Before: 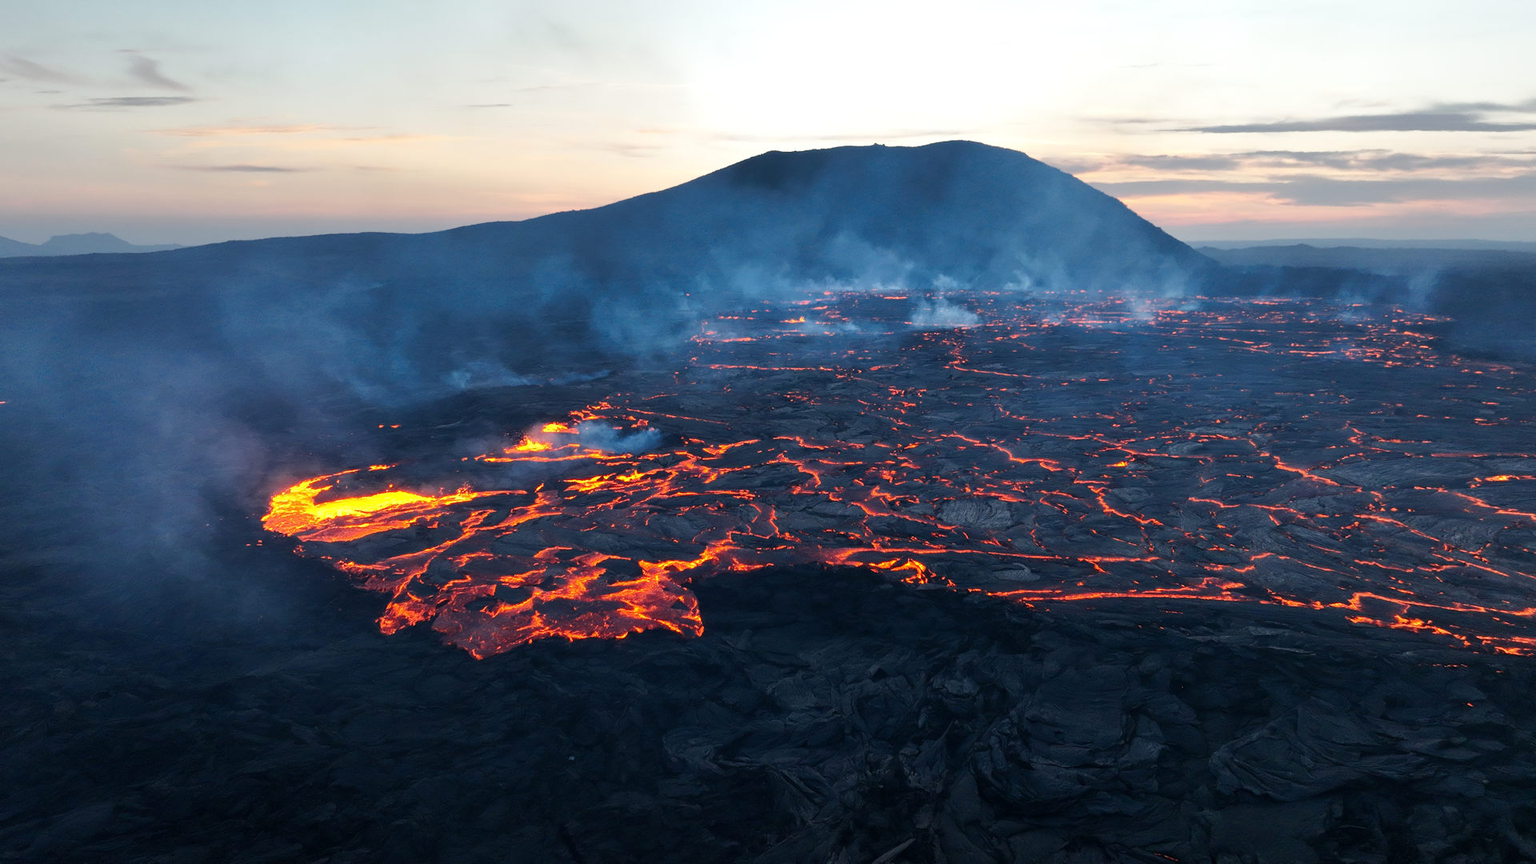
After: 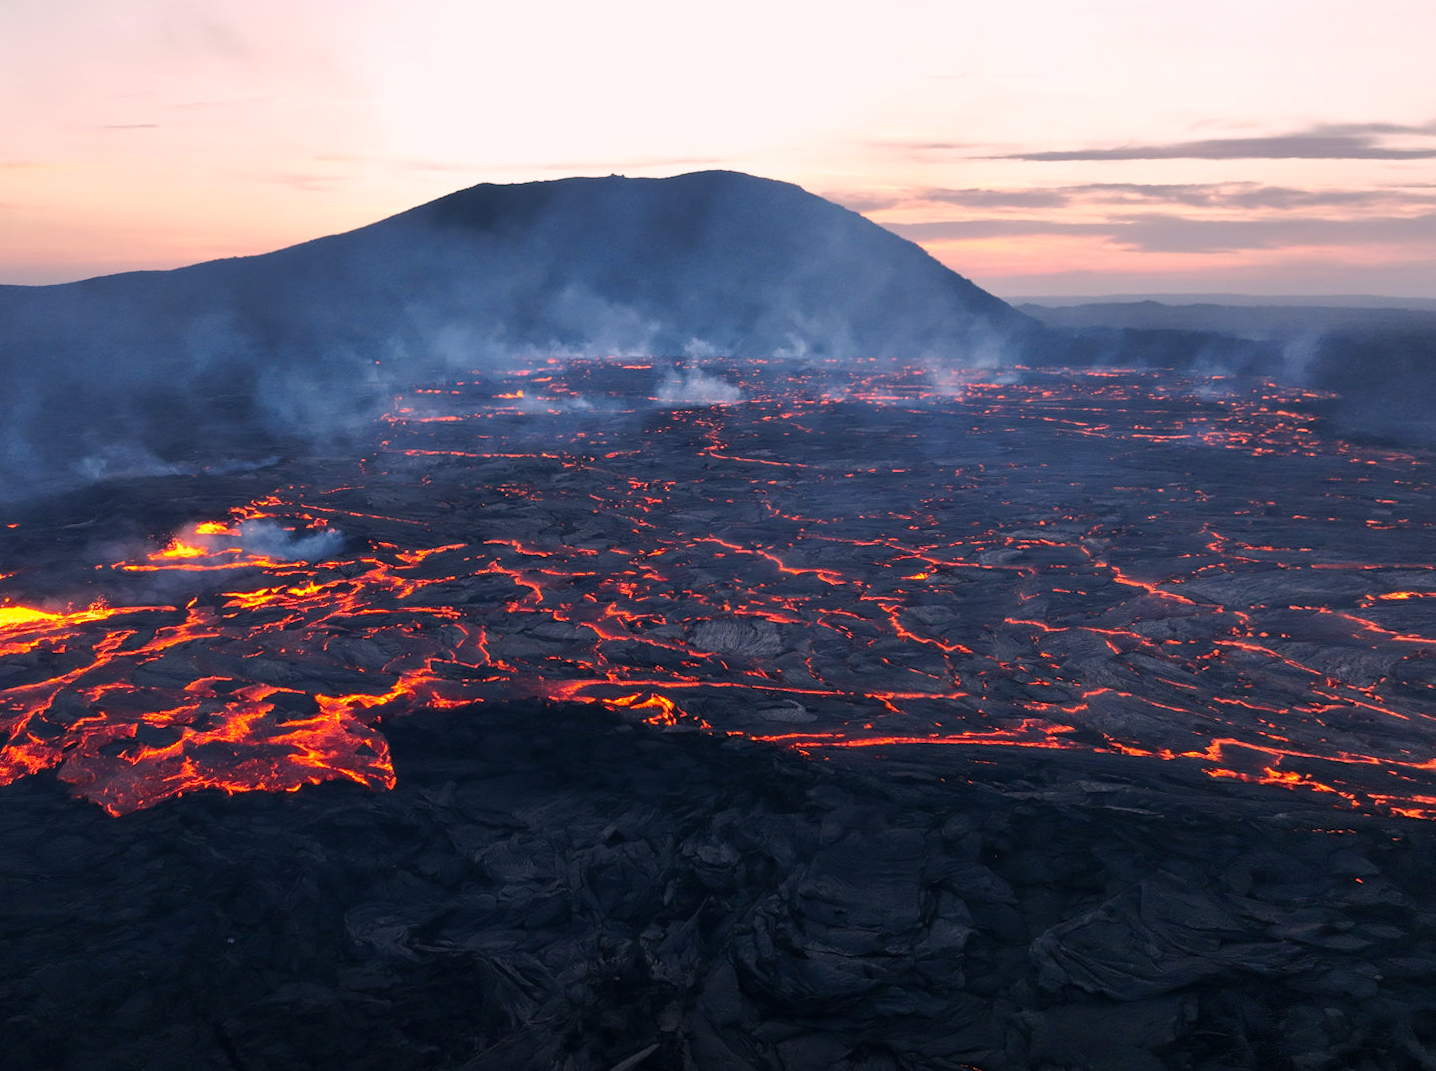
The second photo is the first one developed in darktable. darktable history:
rotate and perspective: rotation 0.192°, lens shift (horizontal) -0.015, crop left 0.005, crop right 0.996, crop top 0.006, crop bottom 0.99
crop and rotate: left 24.6%
color correction: highlights a* 14.52, highlights b* 4.84
